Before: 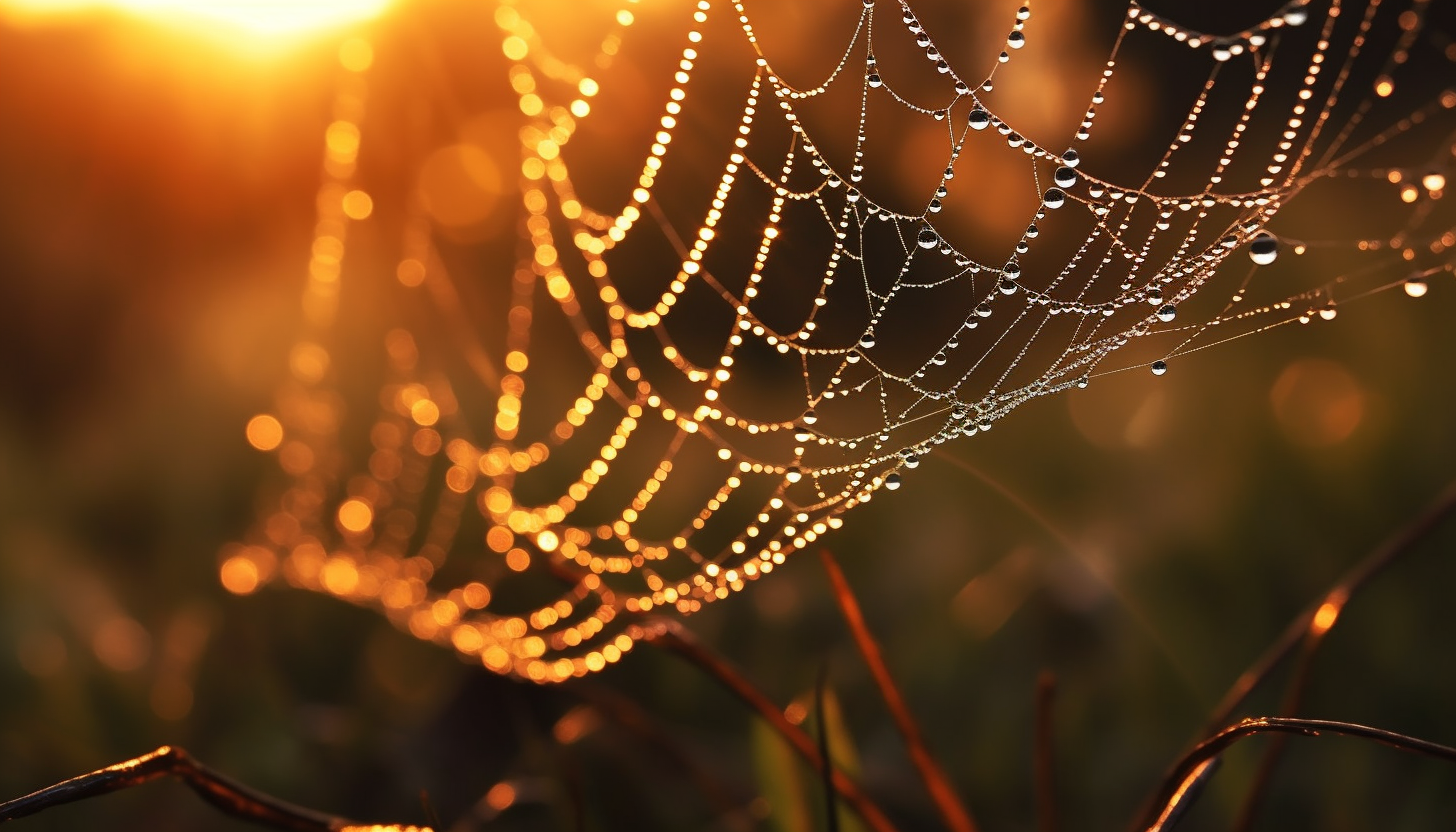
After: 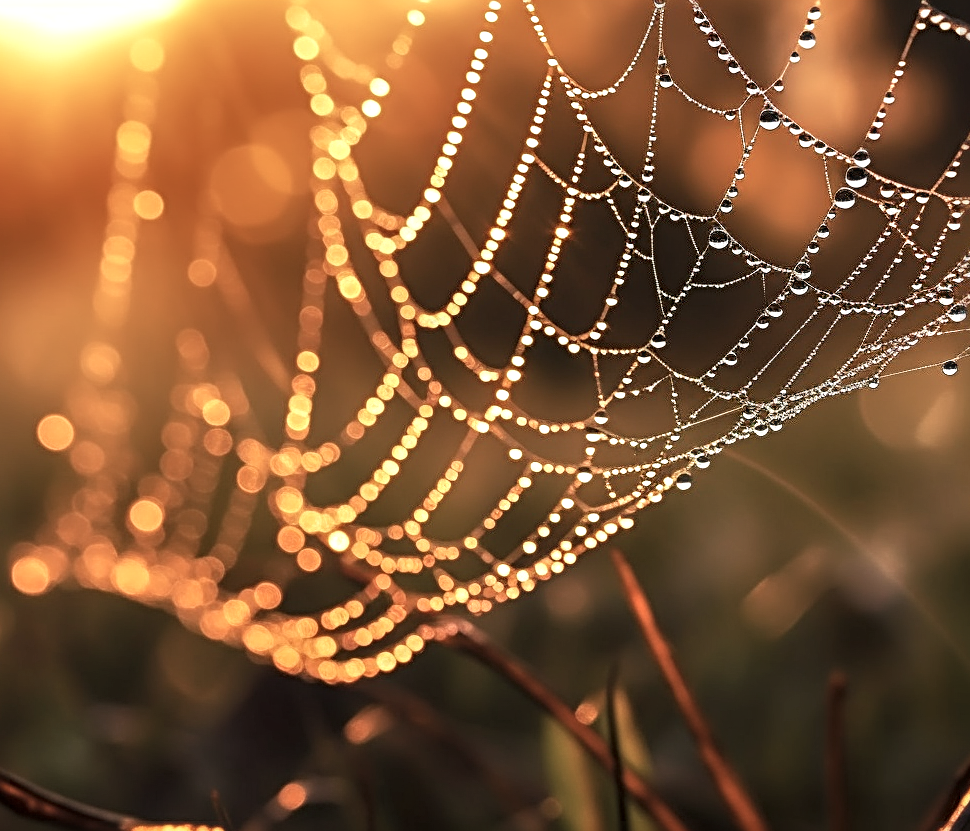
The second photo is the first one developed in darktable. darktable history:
tone equalizer: -8 EV 0.027 EV, -7 EV -0.035 EV, -6 EV 0.033 EV, -5 EV 0.042 EV, -4 EV 0.288 EV, -3 EV 0.645 EV, -2 EV 0.585 EV, -1 EV 0.191 EV, +0 EV 0.047 EV, smoothing diameter 24.87%, edges refinement/feathering 12.78, preserve details guided filter
sharpen: radius 3.975
local contrast: detail 130%
levels: black 0.059%, levels [0, 0.492, 0.984]
color correction: highlights b* 0.034, saturation 0.767
crop and rotate: left 14.396%, right 18.941%
